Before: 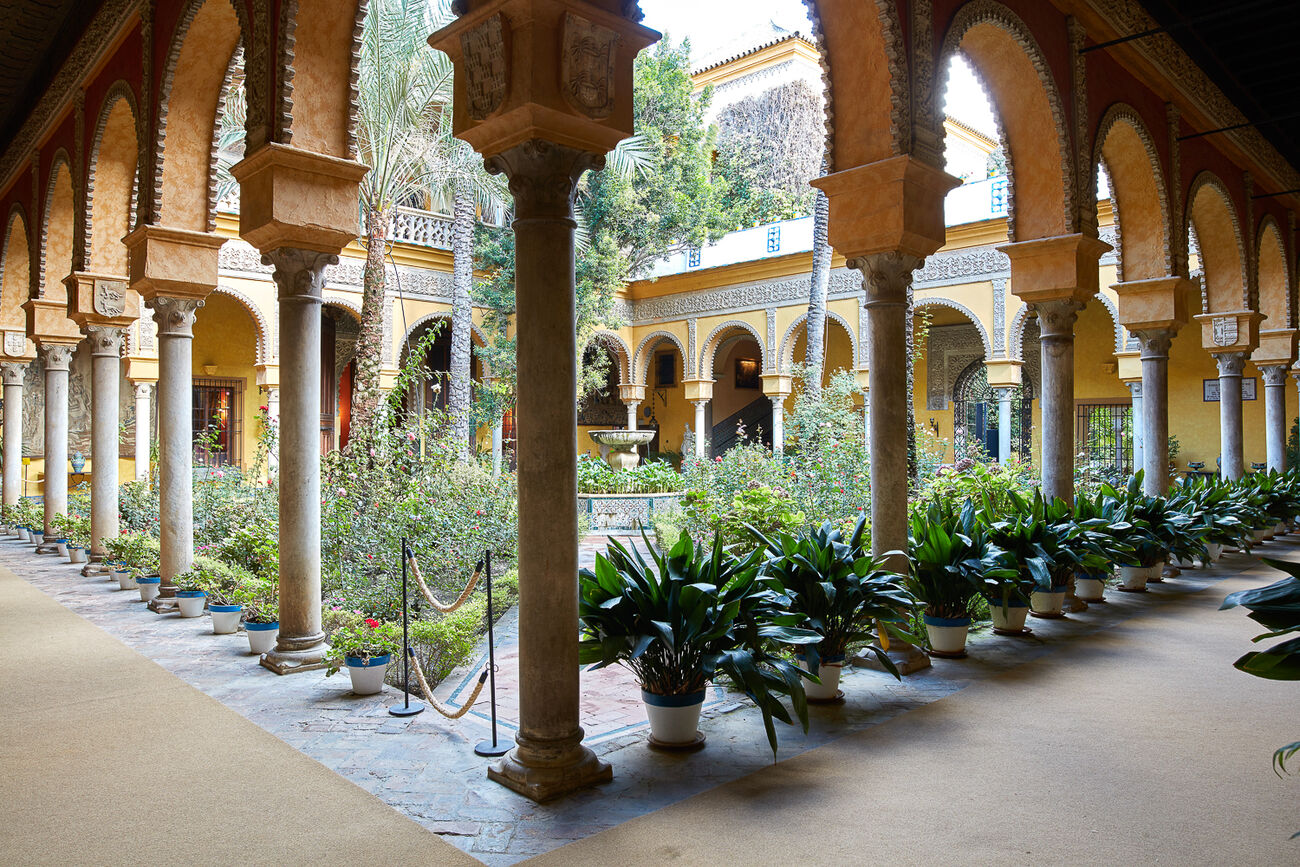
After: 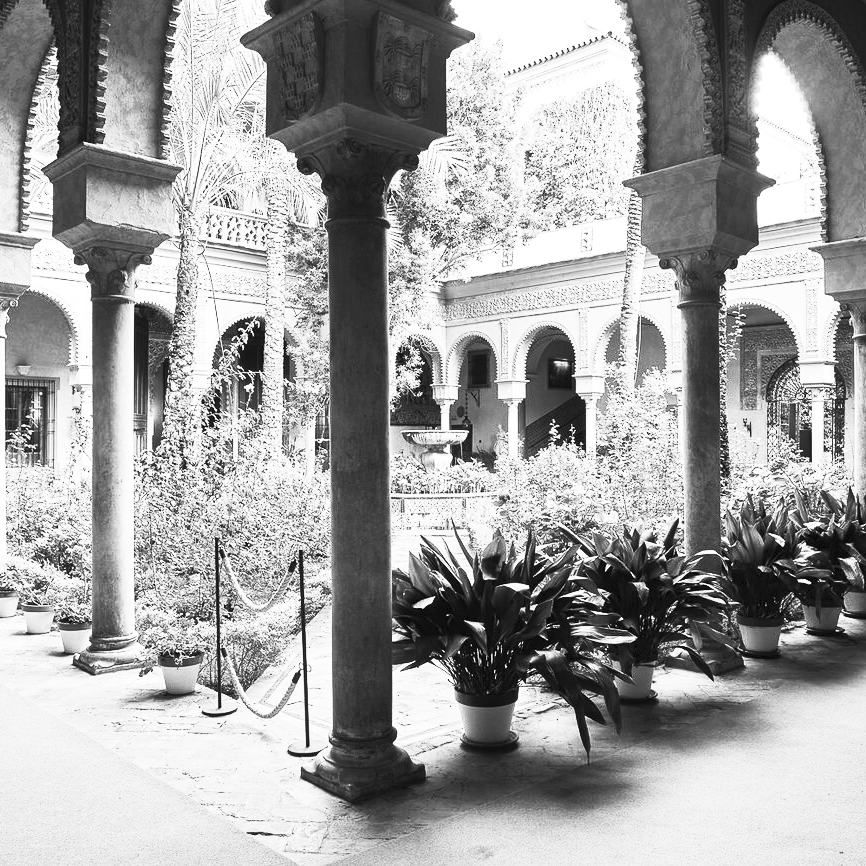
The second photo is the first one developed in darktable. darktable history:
crop and rotate: left 14.436%, right 18.898%
contrast brightness saturation: contrast 0.53, brightness 0.47, saturation -1
